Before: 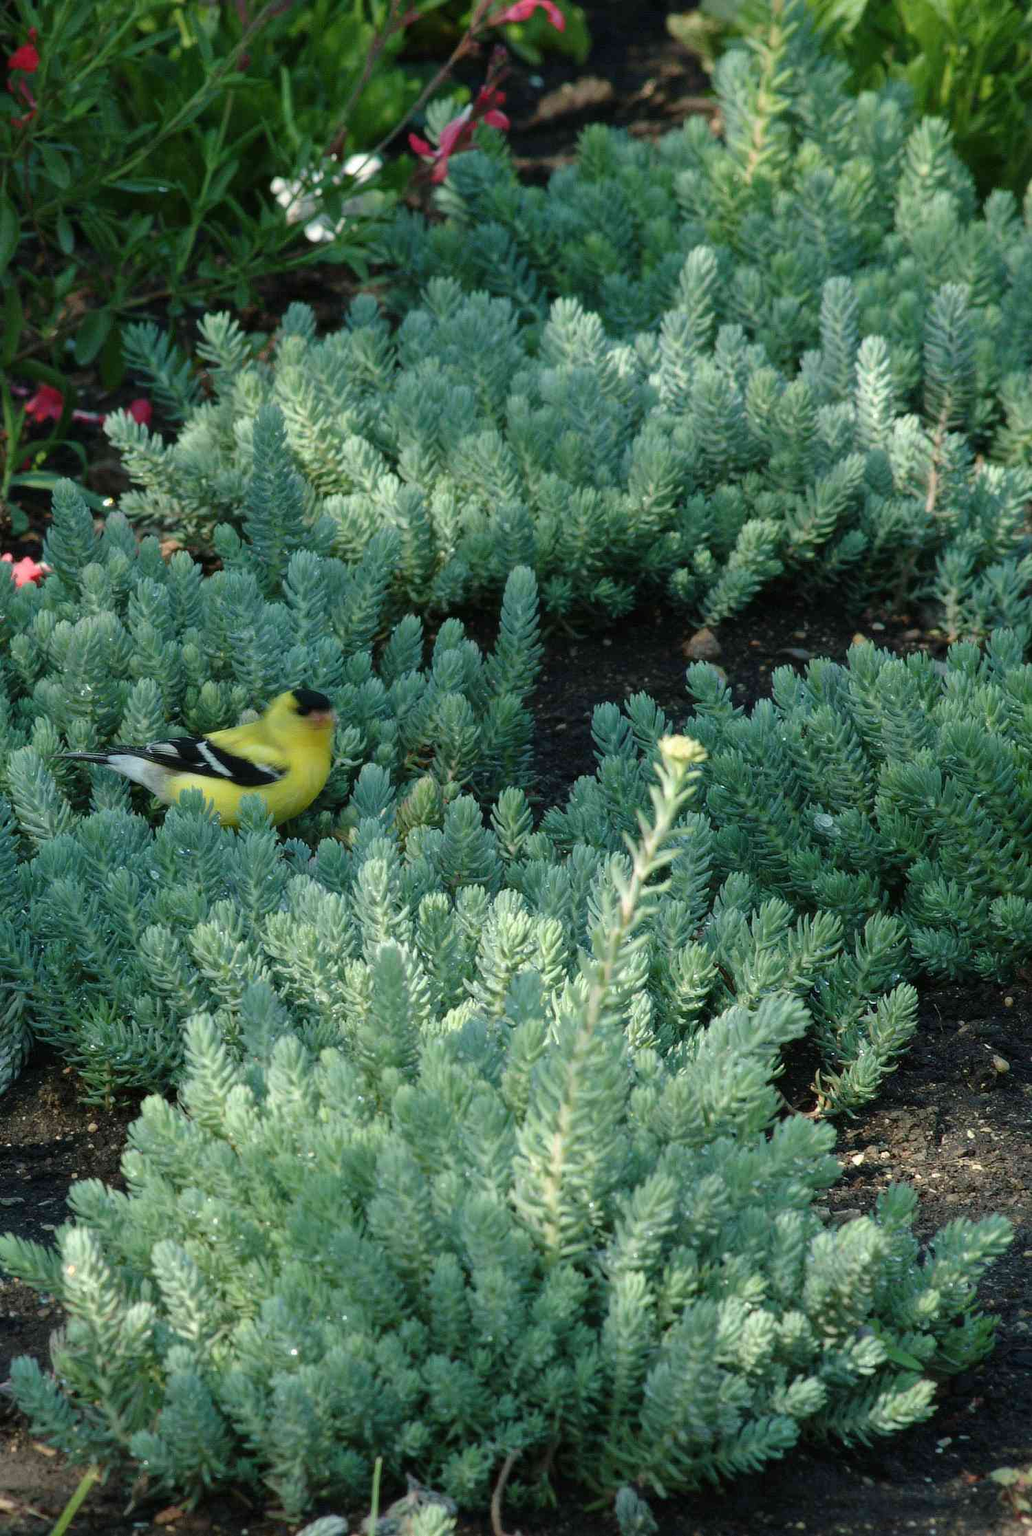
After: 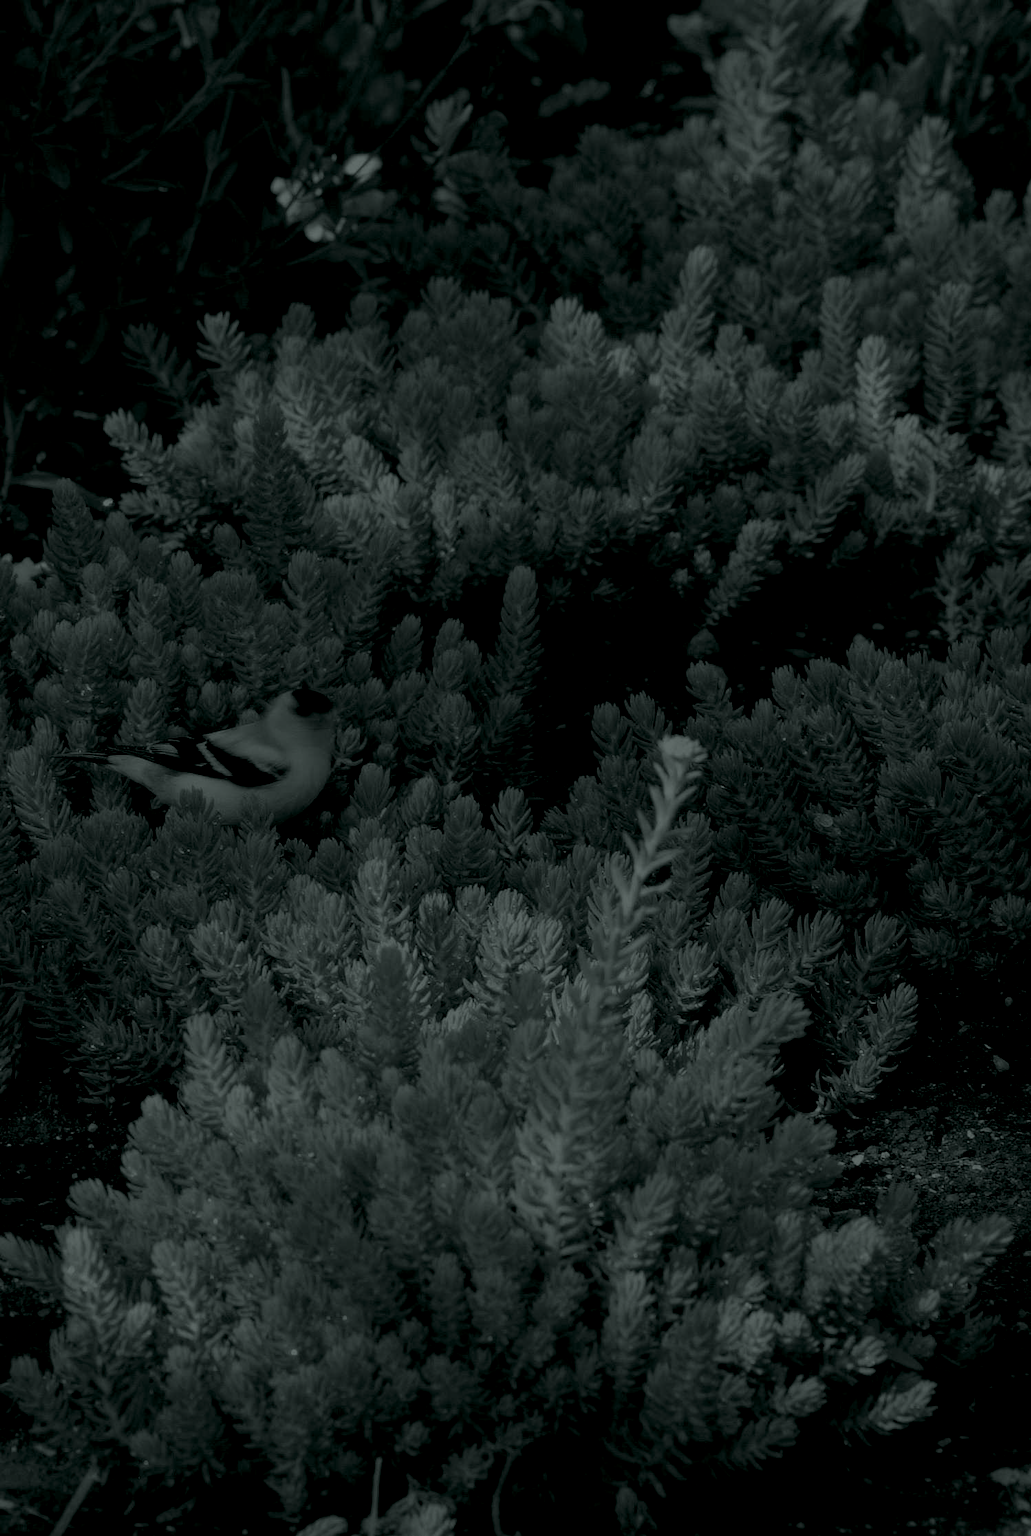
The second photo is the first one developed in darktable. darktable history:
colorize: hue 90°, saturation 19%, lightness 1.59%, version 1
tone equalizer: -8 EV -0.417 EV, -7 EV -0.389 EV, -6 EV -0.333 EV, -5 EV -0.222 EV, -3 EV 0.222 EV, -2 EV 0.333 EV, -1 EV 0.389 EV, +0 EV 0.417 EV, edges refinement/feathering 500, mask exposure compensation -1.57 EV, preserve details no
